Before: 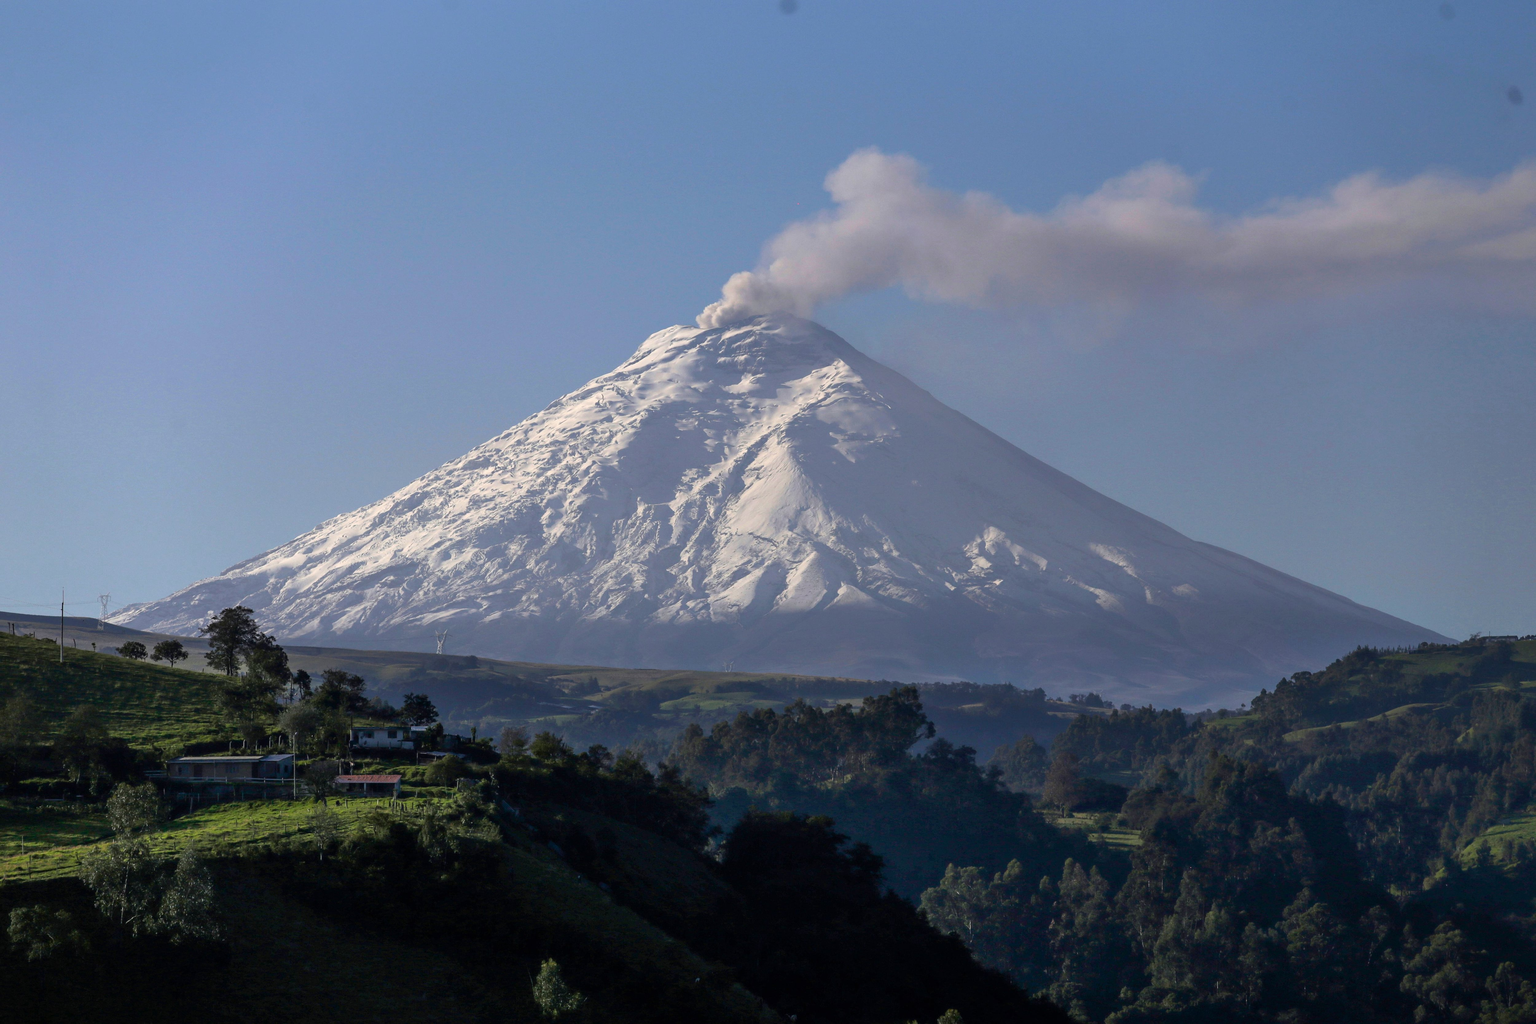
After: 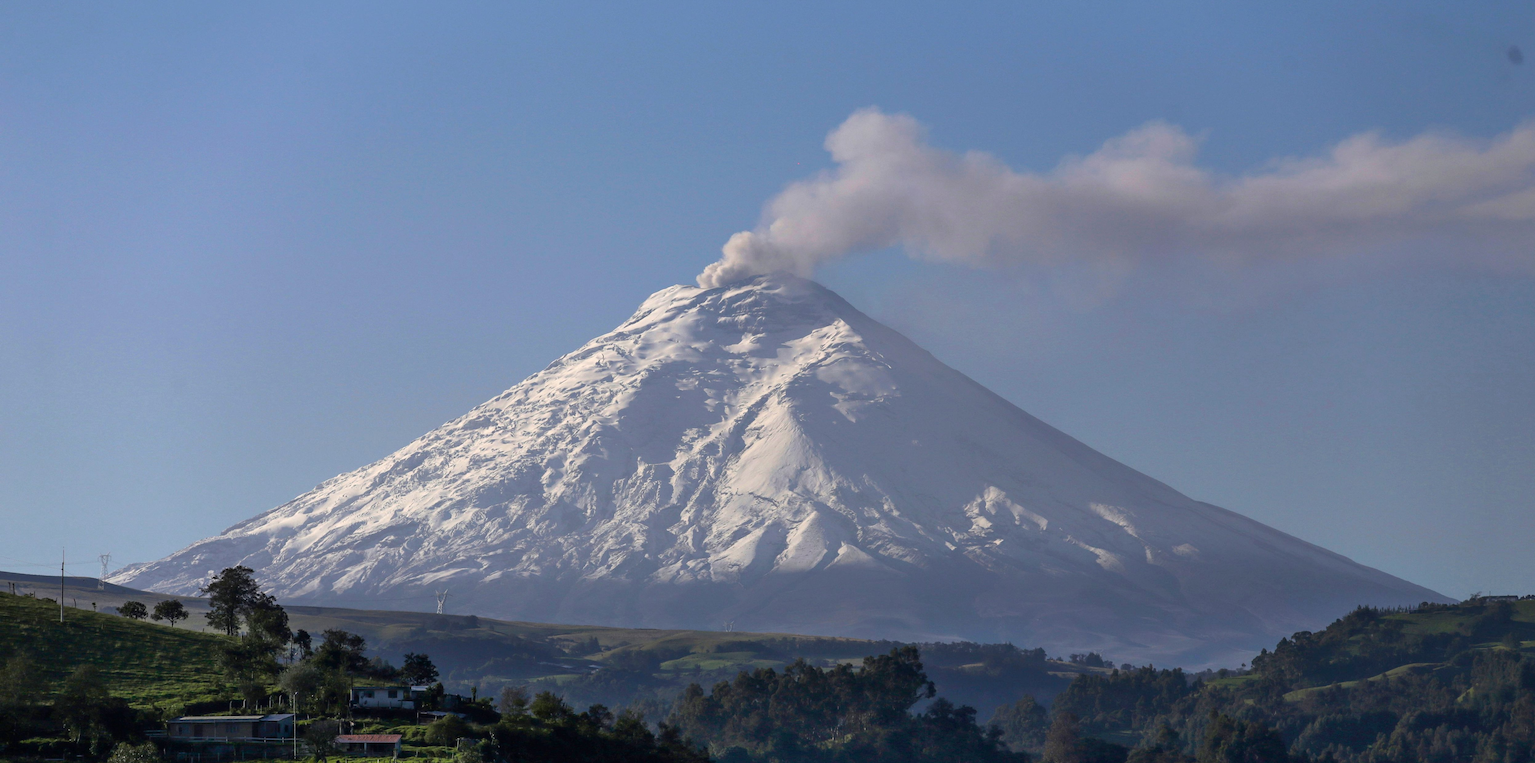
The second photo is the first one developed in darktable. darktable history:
crop: top 3.989%, bottom 21.446%
